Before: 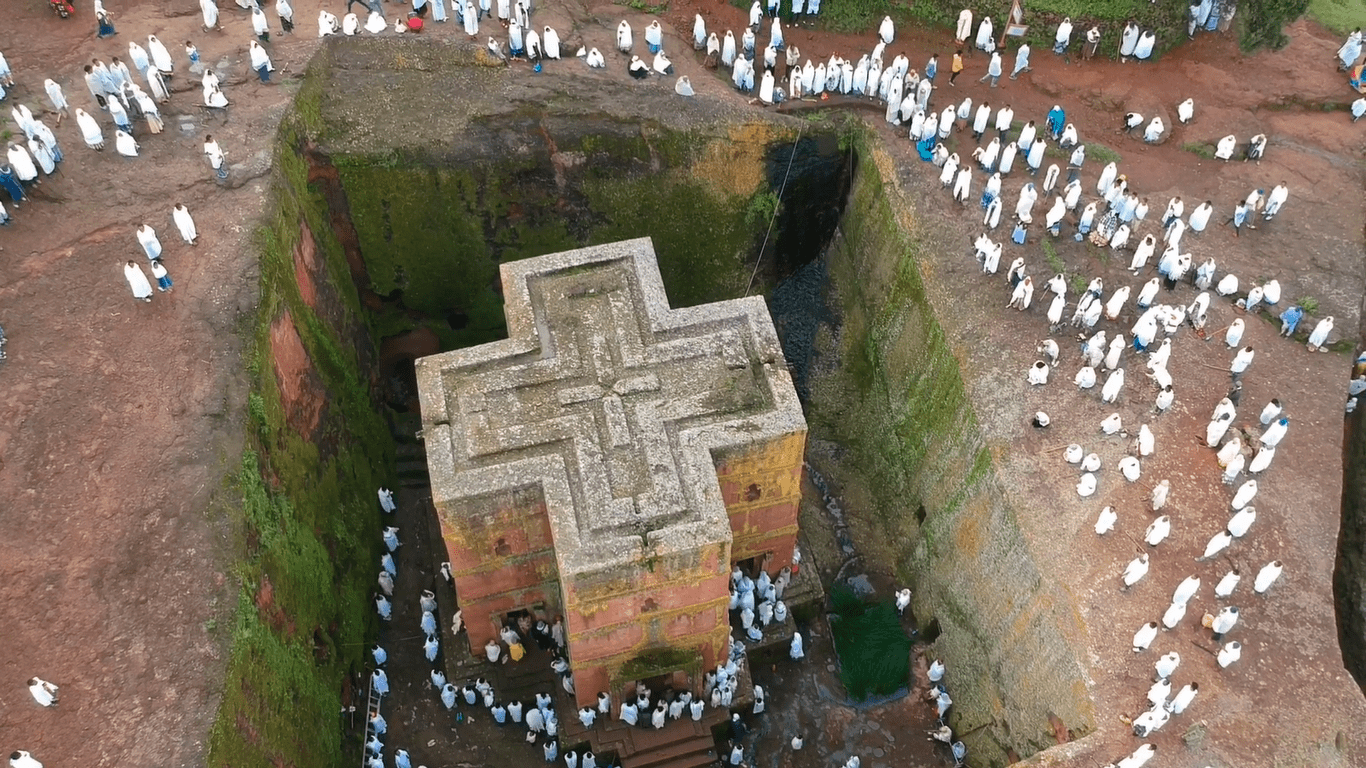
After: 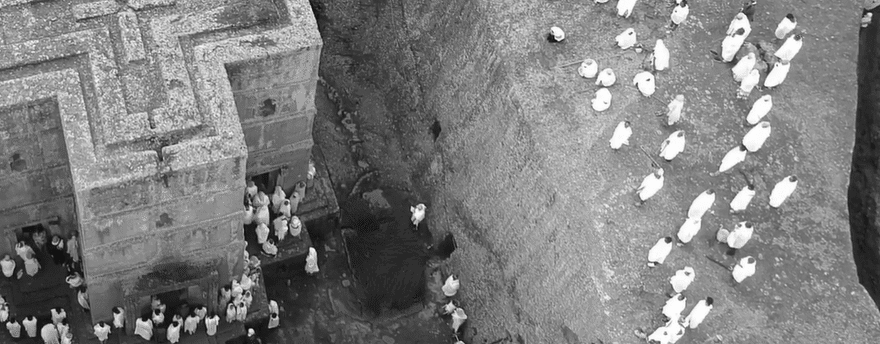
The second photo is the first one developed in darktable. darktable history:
white balance: emerald 1
monochrome: on, module defaults
crop and rotate: left 35.509%, top 50.238%, bottom 4.934%
